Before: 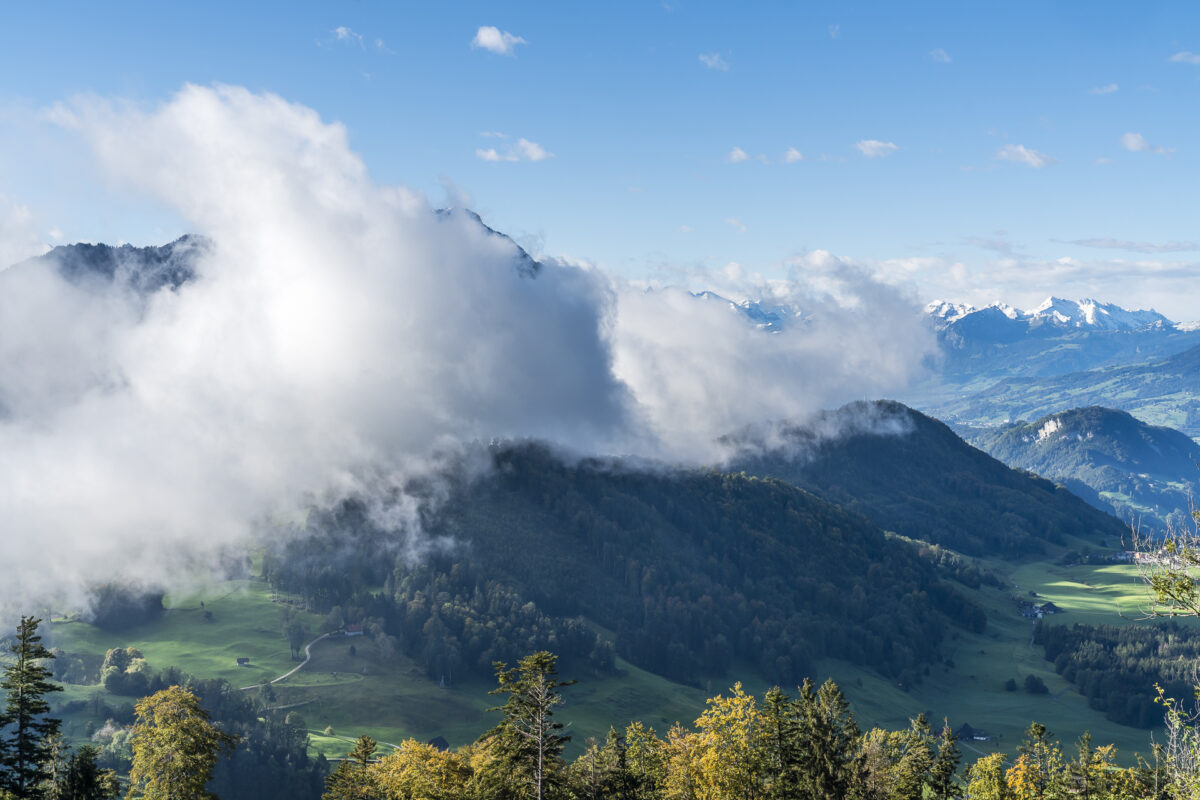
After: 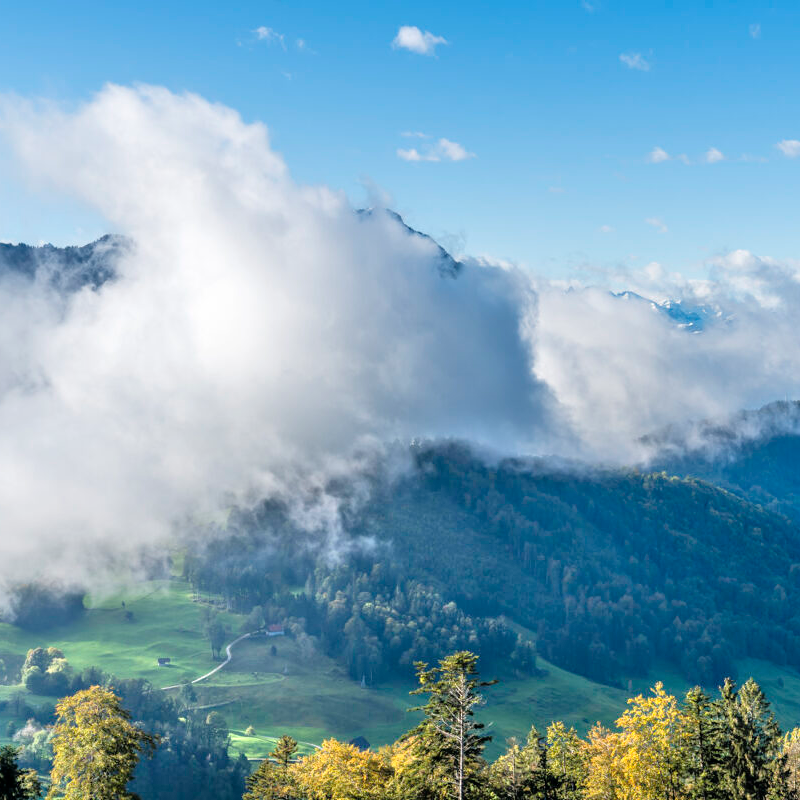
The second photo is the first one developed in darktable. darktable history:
crop and rotate: left 6.617%, right 26.717%
tone equalizer: -7 EV 0.15 EV, -6 EV 0.6 EV, -5 EV 1.15 EV, -4 EV 1.33 EV, -3 EV 1.15 EV, -2 EV 0.6 EV, -1 EV 0.15 EV, mask exposure compensation -0.5 EV
